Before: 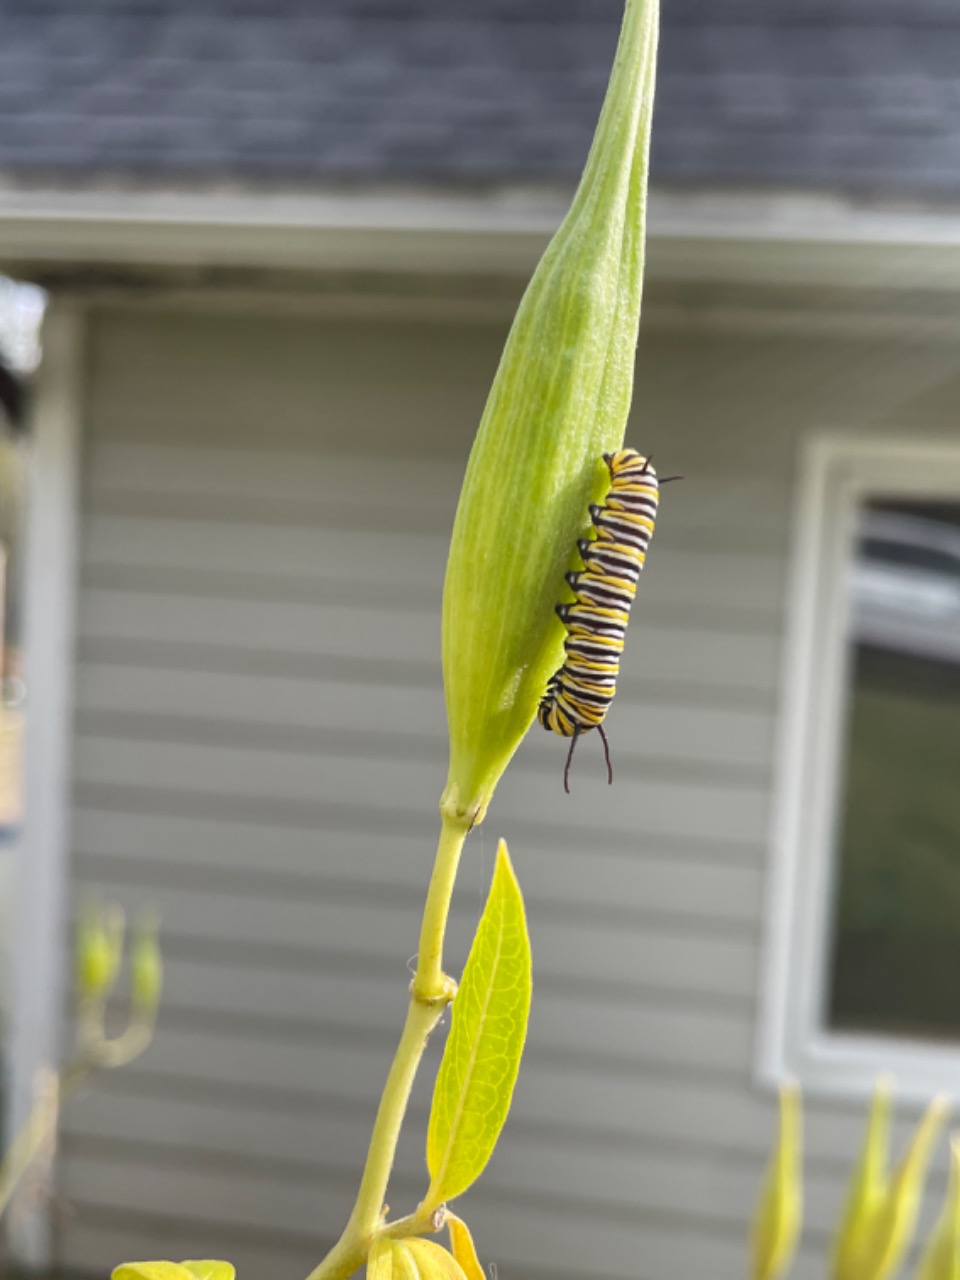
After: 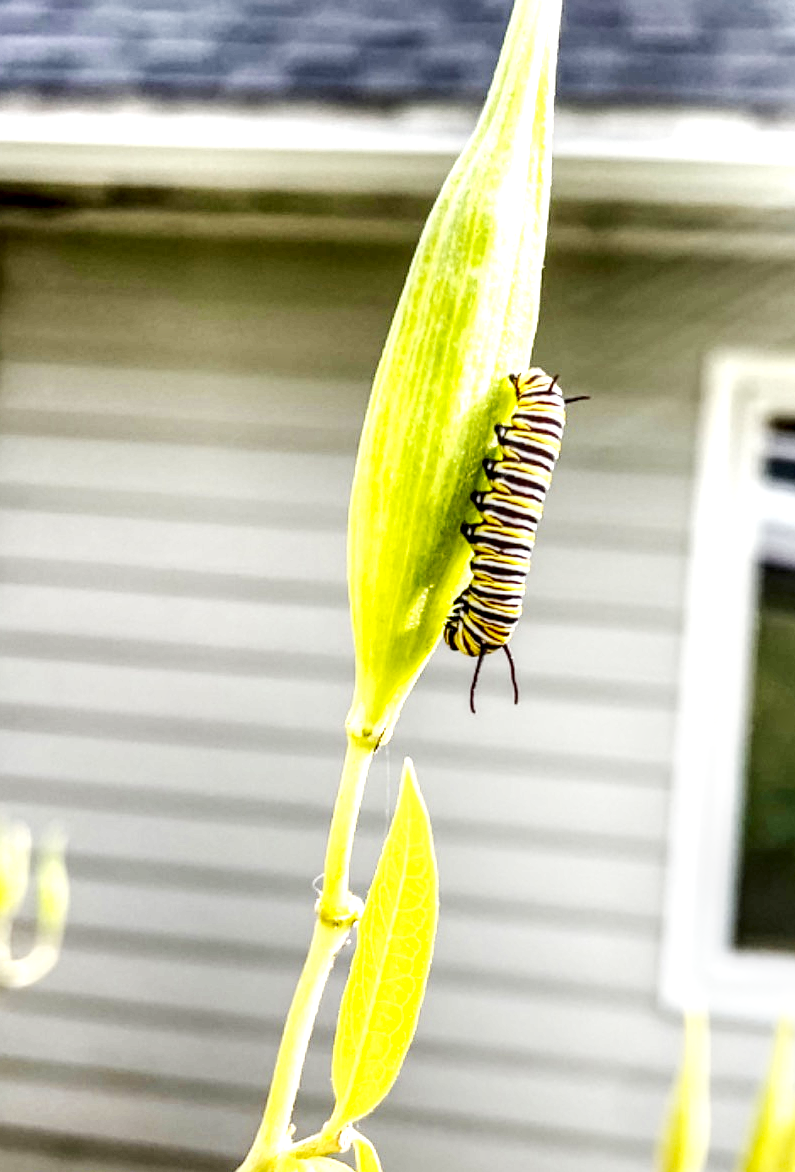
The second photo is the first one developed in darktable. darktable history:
local contrast: highlights 19%, detail 186%
sharpen: amount 0.2
crop: left 9.807%, top 6.259%, right 7.334%, bottom 2.177%
exposure: exposure 0.2 EV, compensate highlight preservation false
contrast brightness saturation: contrast 0.13, brightness -0.24, saturation 0.14
base curve: curves: ch0 [(0, 0) (0.007, 0.004) (0.027, 0.03) (0.046, 0.07) (0.207, 0.54) (0.442, 0.872) (0.673, 0.972) (1, 1)], preserve colors none
